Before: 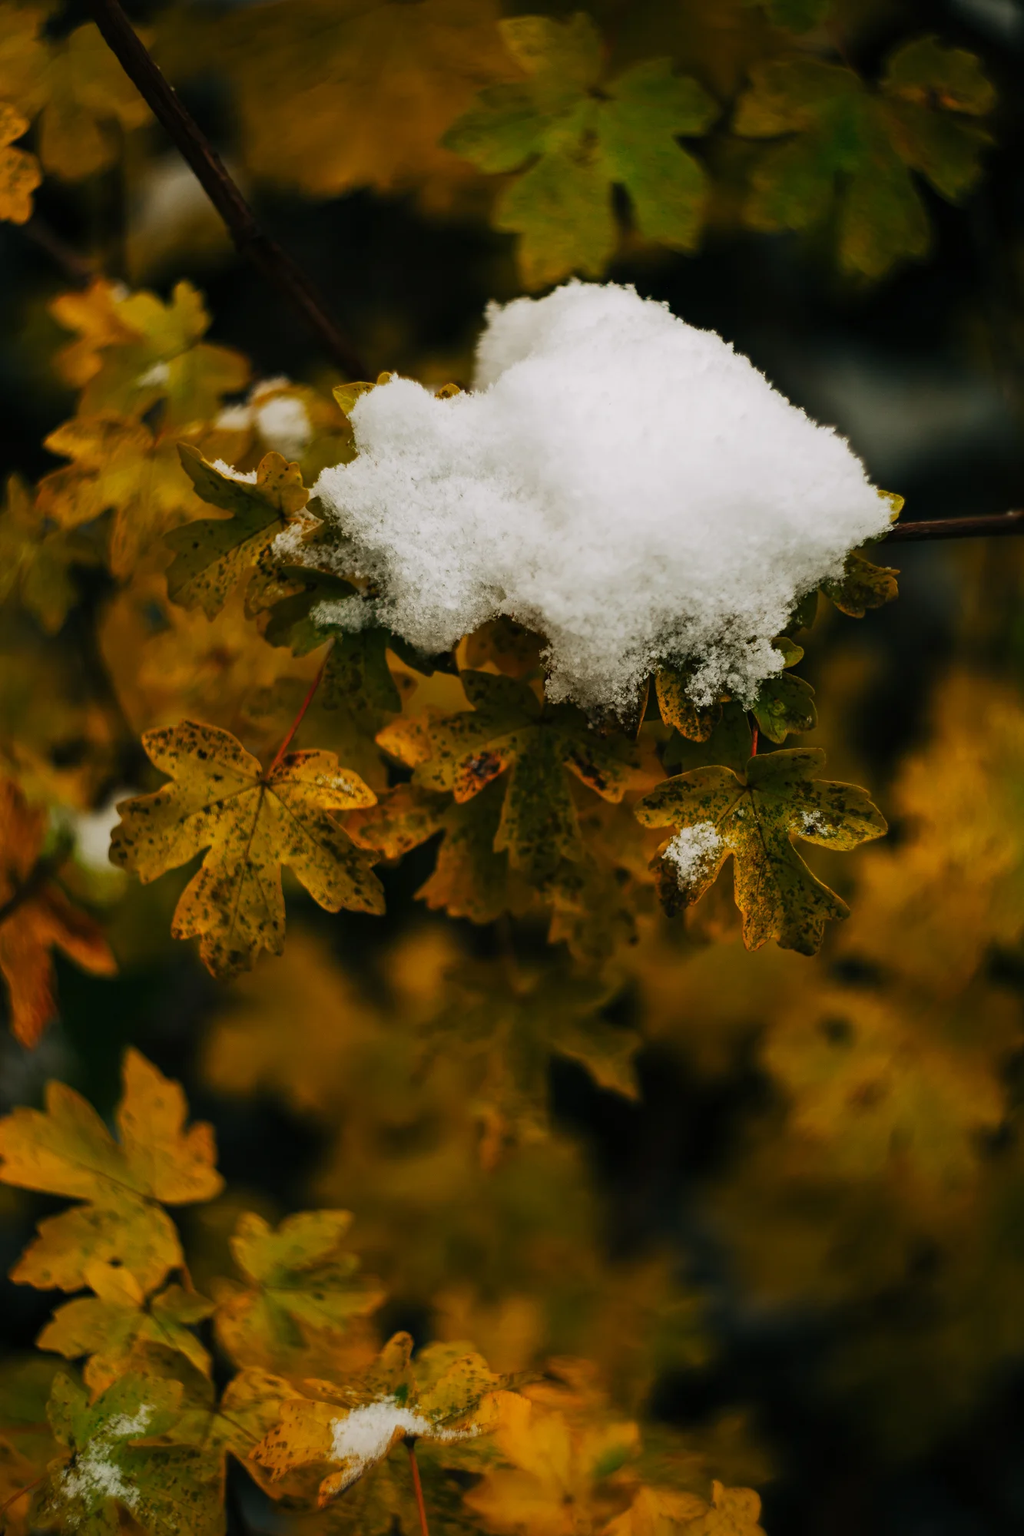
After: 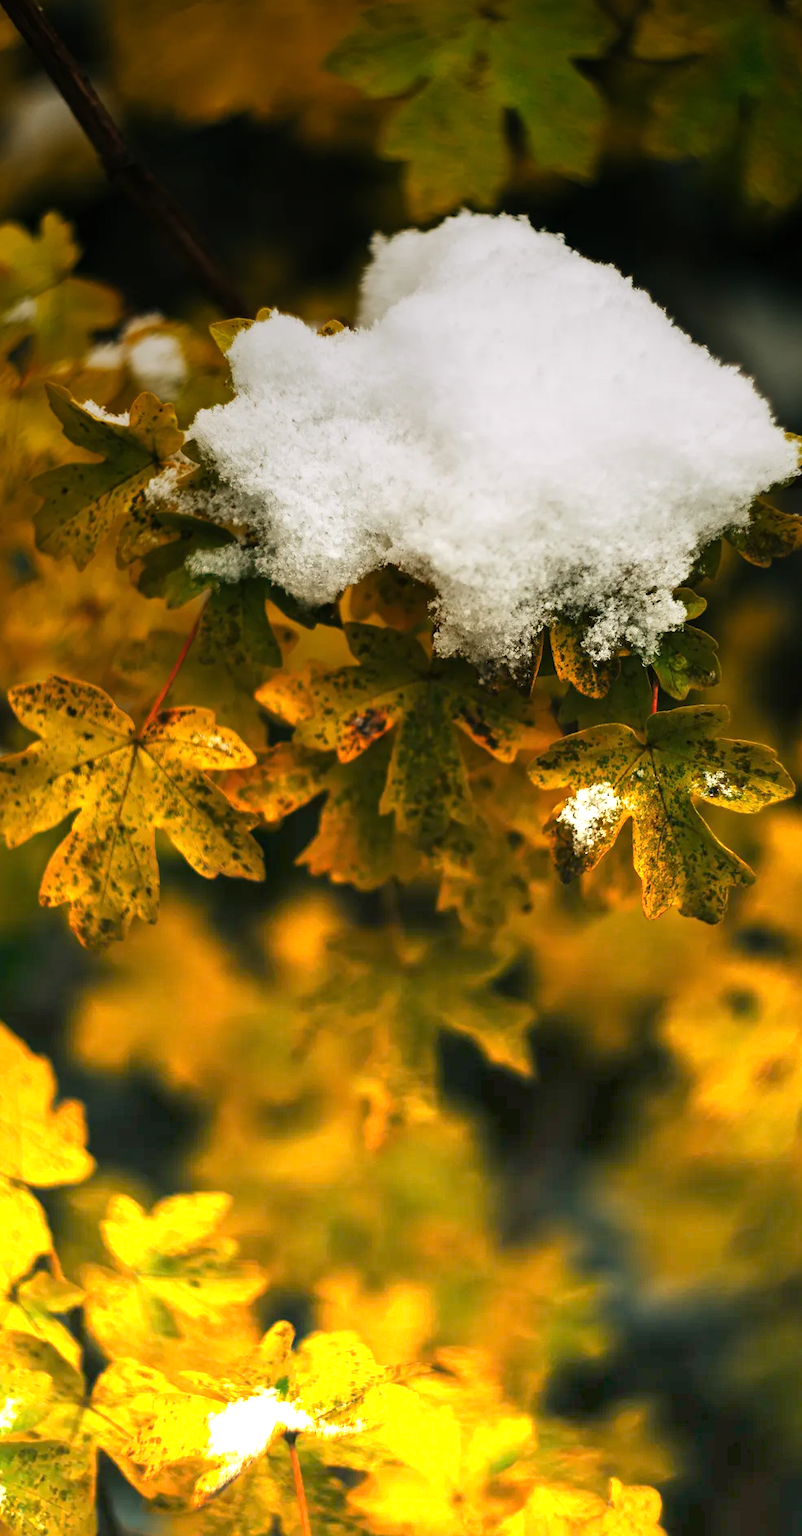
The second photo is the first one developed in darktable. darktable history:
graduated density: density -3.9 EV
crop and rotate: left 13.15%, top 5.251%, right 12.609%
